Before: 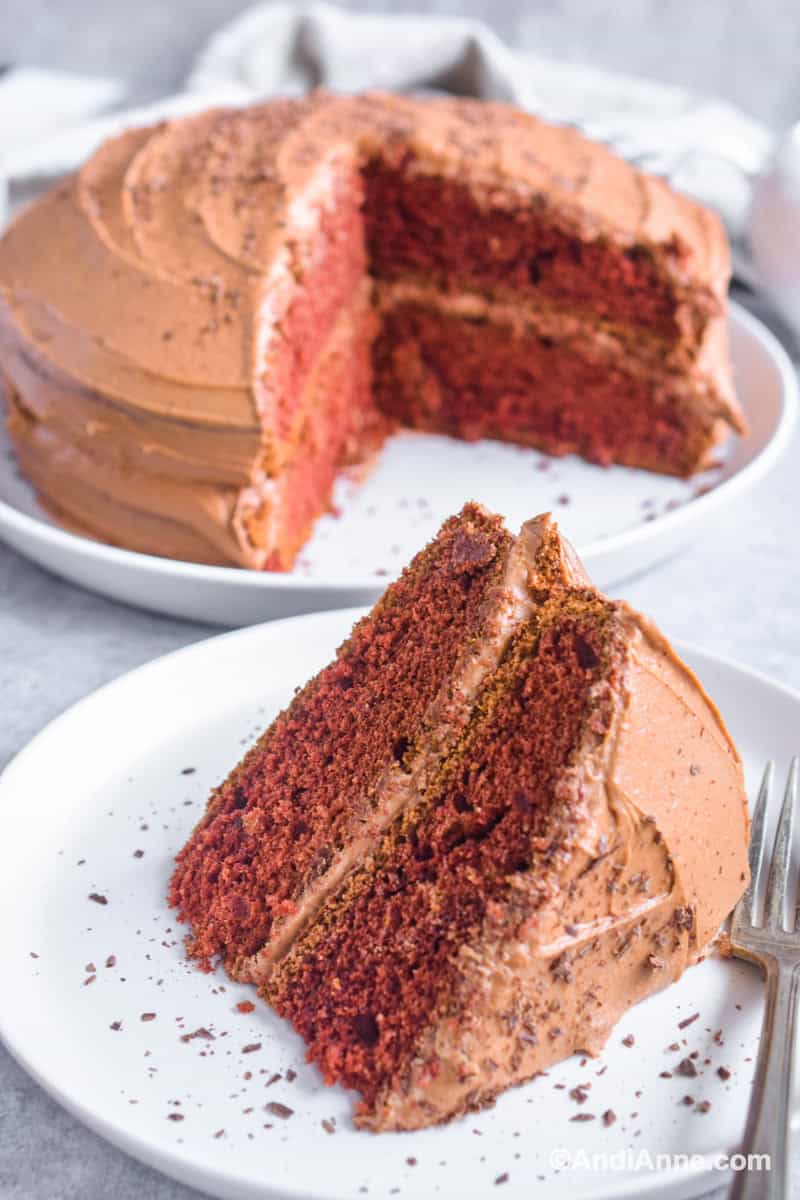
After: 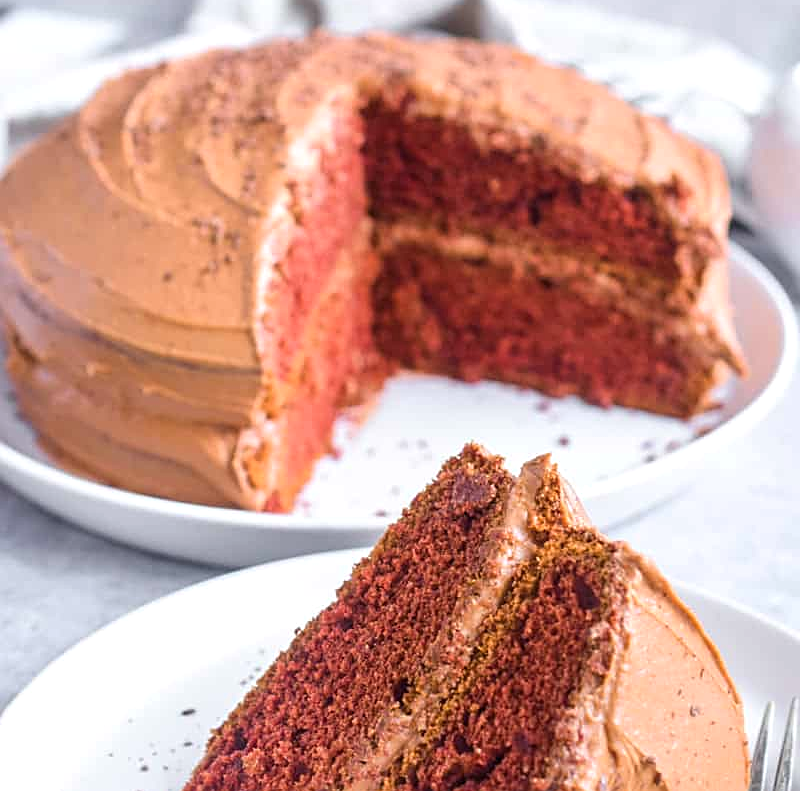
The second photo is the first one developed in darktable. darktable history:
sharpen: on, module defaults
crop and rotate: top 4.941%, bottom 29.088%
exposure: exposure 0.151 EV, compensate highlight preservation false
color balance rgb: power › hue 312.33°, linear chroma grading › shadows -3.034%, linear chroma grading › highlights -3.217%, perceptual saturation grading › global saturation 0.054%, global vibrance 23.669%
